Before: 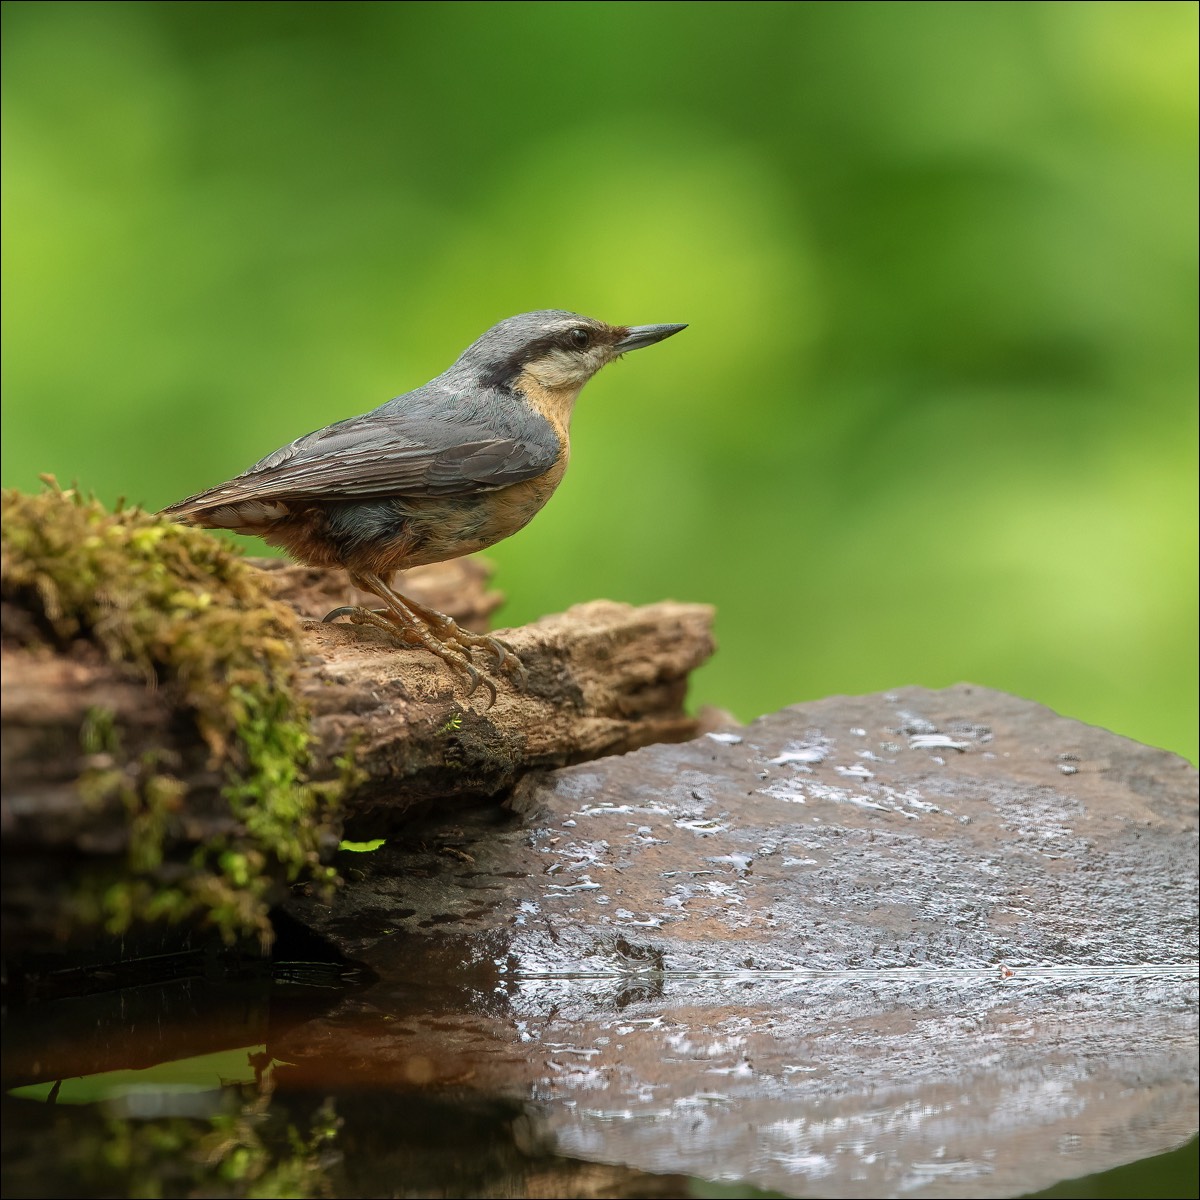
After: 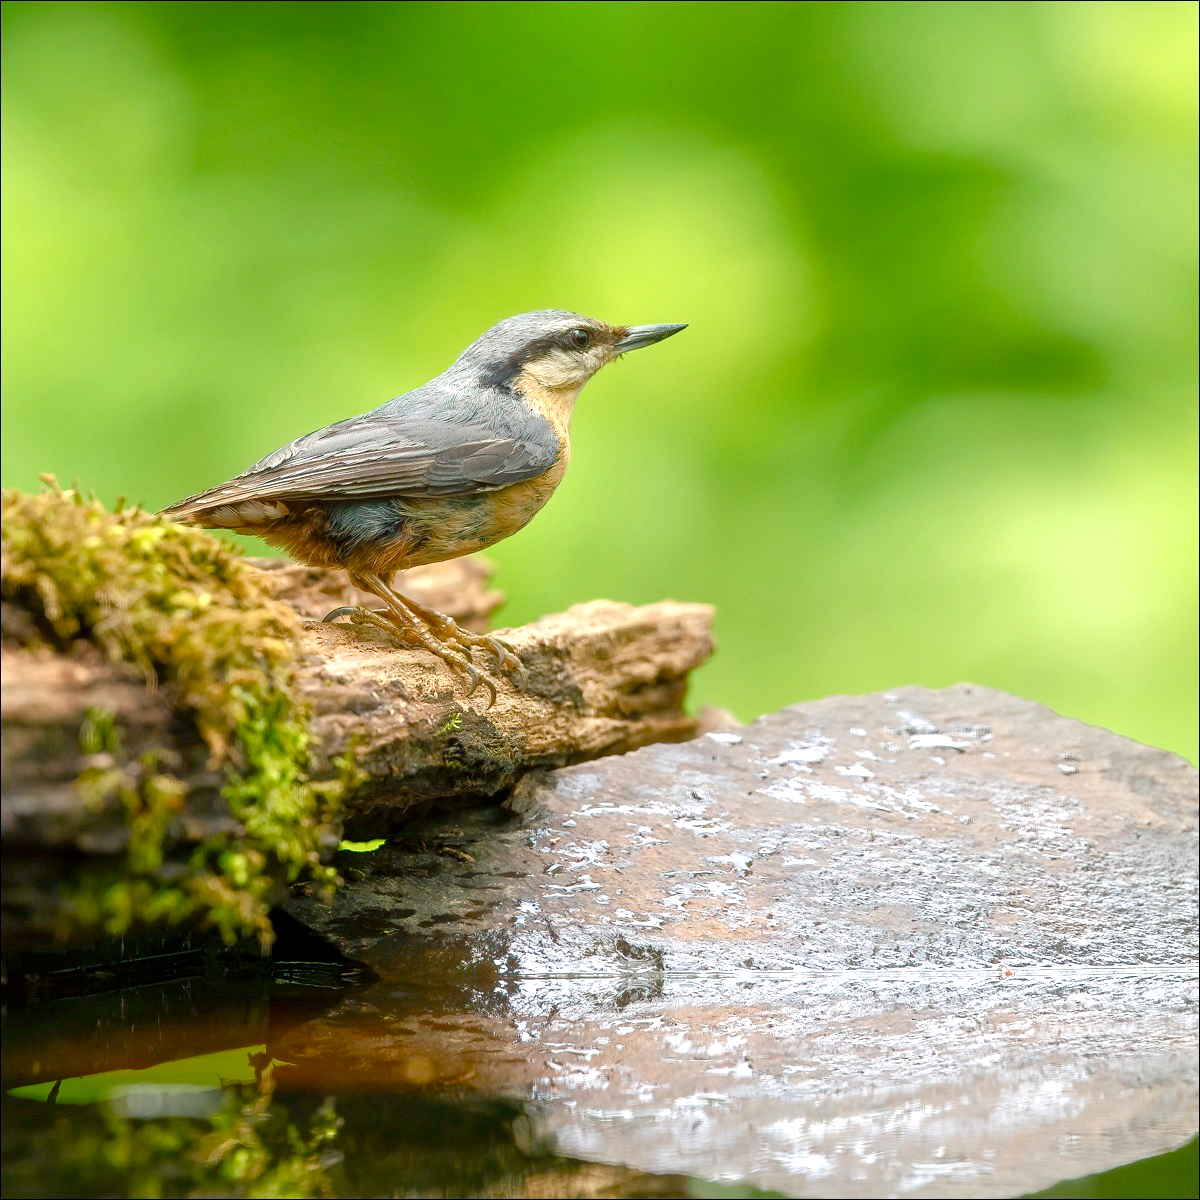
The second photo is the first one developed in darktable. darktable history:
color balance rgb: shadows lift › chroma 5.3%, shadows lift › hue 240.19°, perceptual saturation grading › global saturation 26.581%, perceptual saturation grading › highlights -27.81%, perceptual saturation grading › mid-tones 15.802%, perceptual saturation grading › shadows 33.885%
exposure: exposure 0.6 EV, compensate highlight preservation false
